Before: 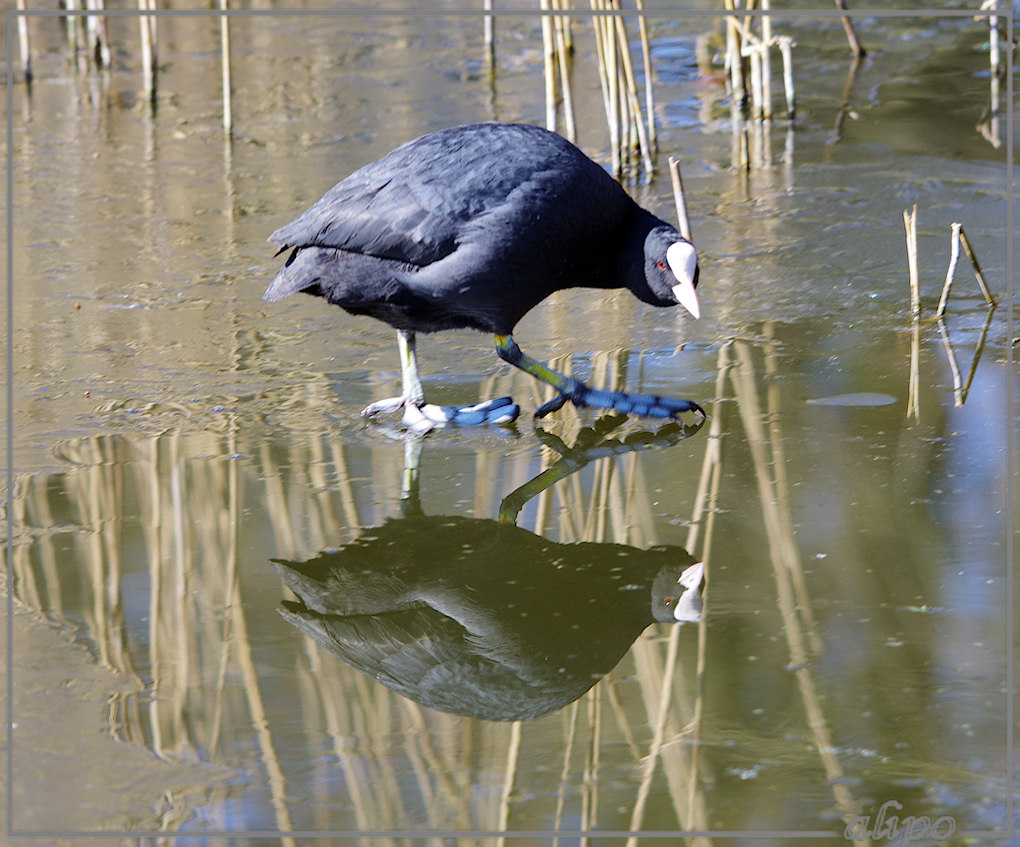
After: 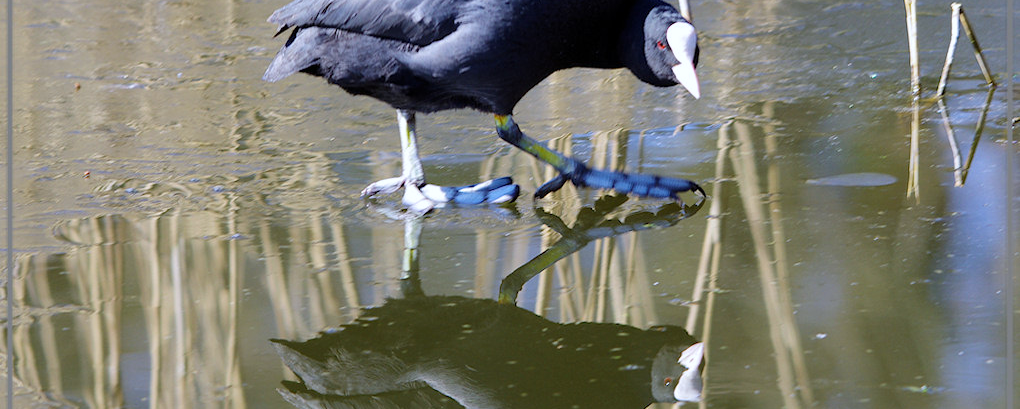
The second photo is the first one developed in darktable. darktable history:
white balance: red 0.974, blue 1.044
crop and rotate: top 26.056%, bottom 25.543%
